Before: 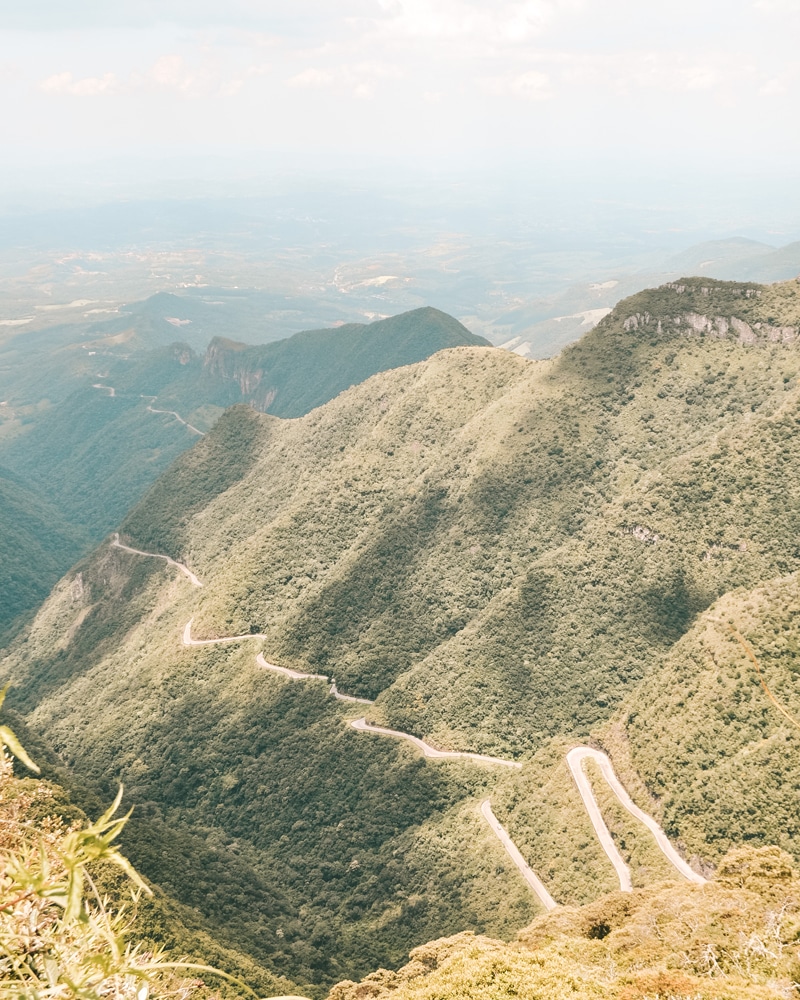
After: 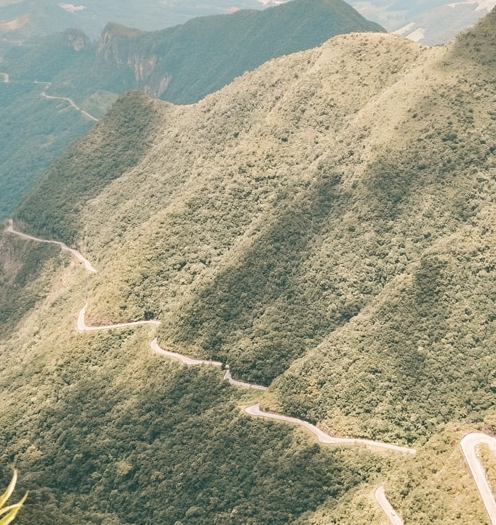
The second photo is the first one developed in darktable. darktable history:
crop: left 13.276%, top 31.427%, right 24.676%, bottom 16.069%
shadows and highlights: radius 124.86, shadows 21.19, highlights -22.23, low approximation 0.01
